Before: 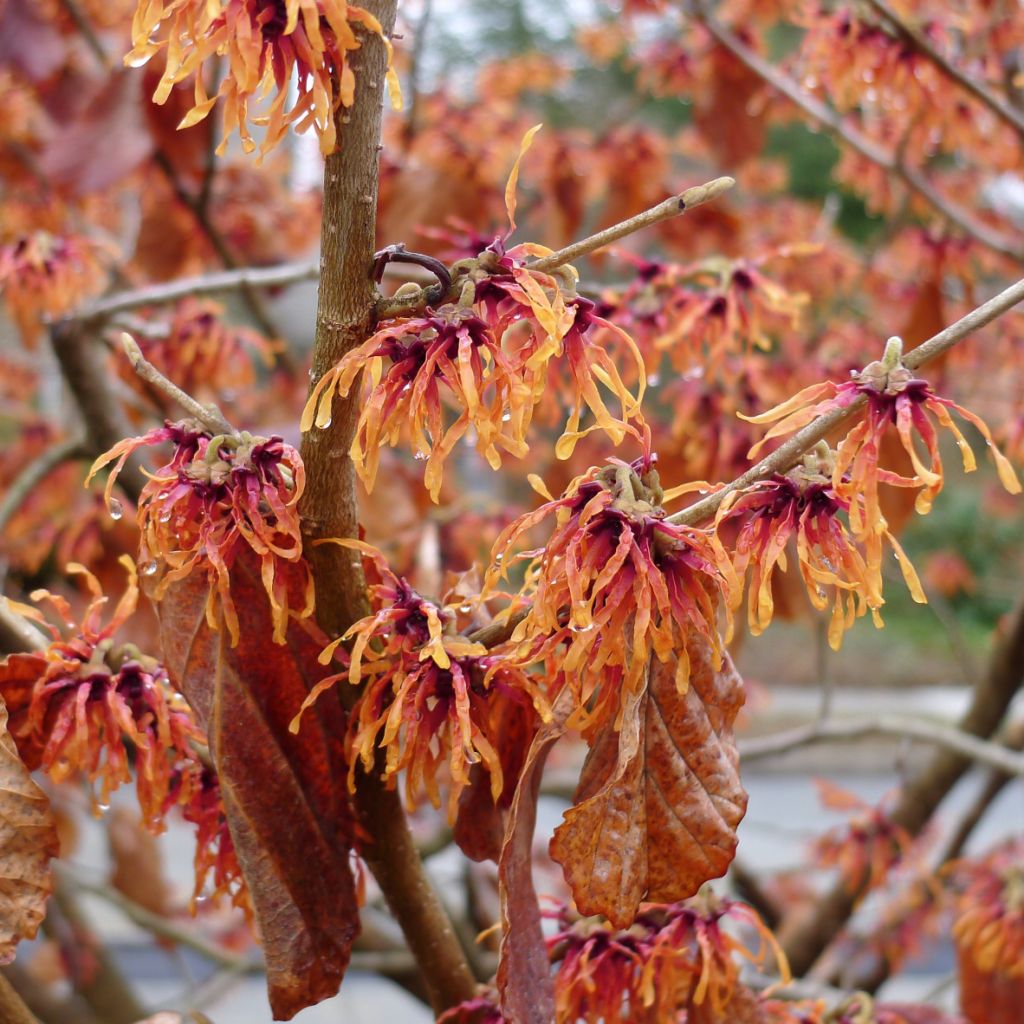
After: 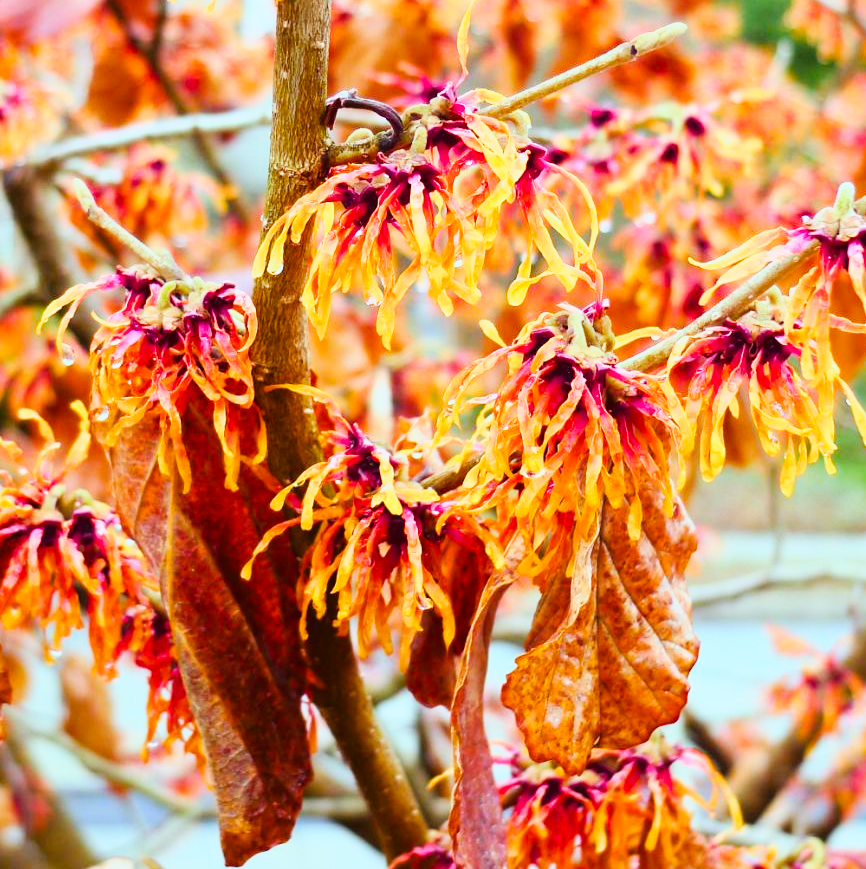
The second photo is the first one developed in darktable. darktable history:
base curve: curves: ch0 [(0, 0) (0.204, 0.334) (0.55, 0.733) (1, 1)], preserve colors none
color balance rgb: highlights gain › chroma 4.055%, highlights gain › hue 201.95°, linear chroma grading › shadows 31.727%, linear chroma grading › global chroma -2.169%, linear chroma grading › mid-tones 4.329%, perceptual saturation grading › global saturation 19.408%
crop and rotate: left 4.766%, top 15.091%, right 10.645%
tone curve: curves: ch0 [(0, 0.049) (0.113, 0.084) (0.285, 0.301) (0.673, 0.796) (0.845, 0.932) (0.994, 0.971)]; ch1 [(0, 0) (0.456, 0.424) (0.498, 0.5) (0.57, 0.557) (0.631, 0.635) (1, 1)]; ch2 [(0, 0) (0.395, 0.398) (0.44, 0.456) (0.502, 0.507) (0.55, 0.559) (0.67, 0.702) (1, 1)], color space Lab, linked channels, preserve colors none
